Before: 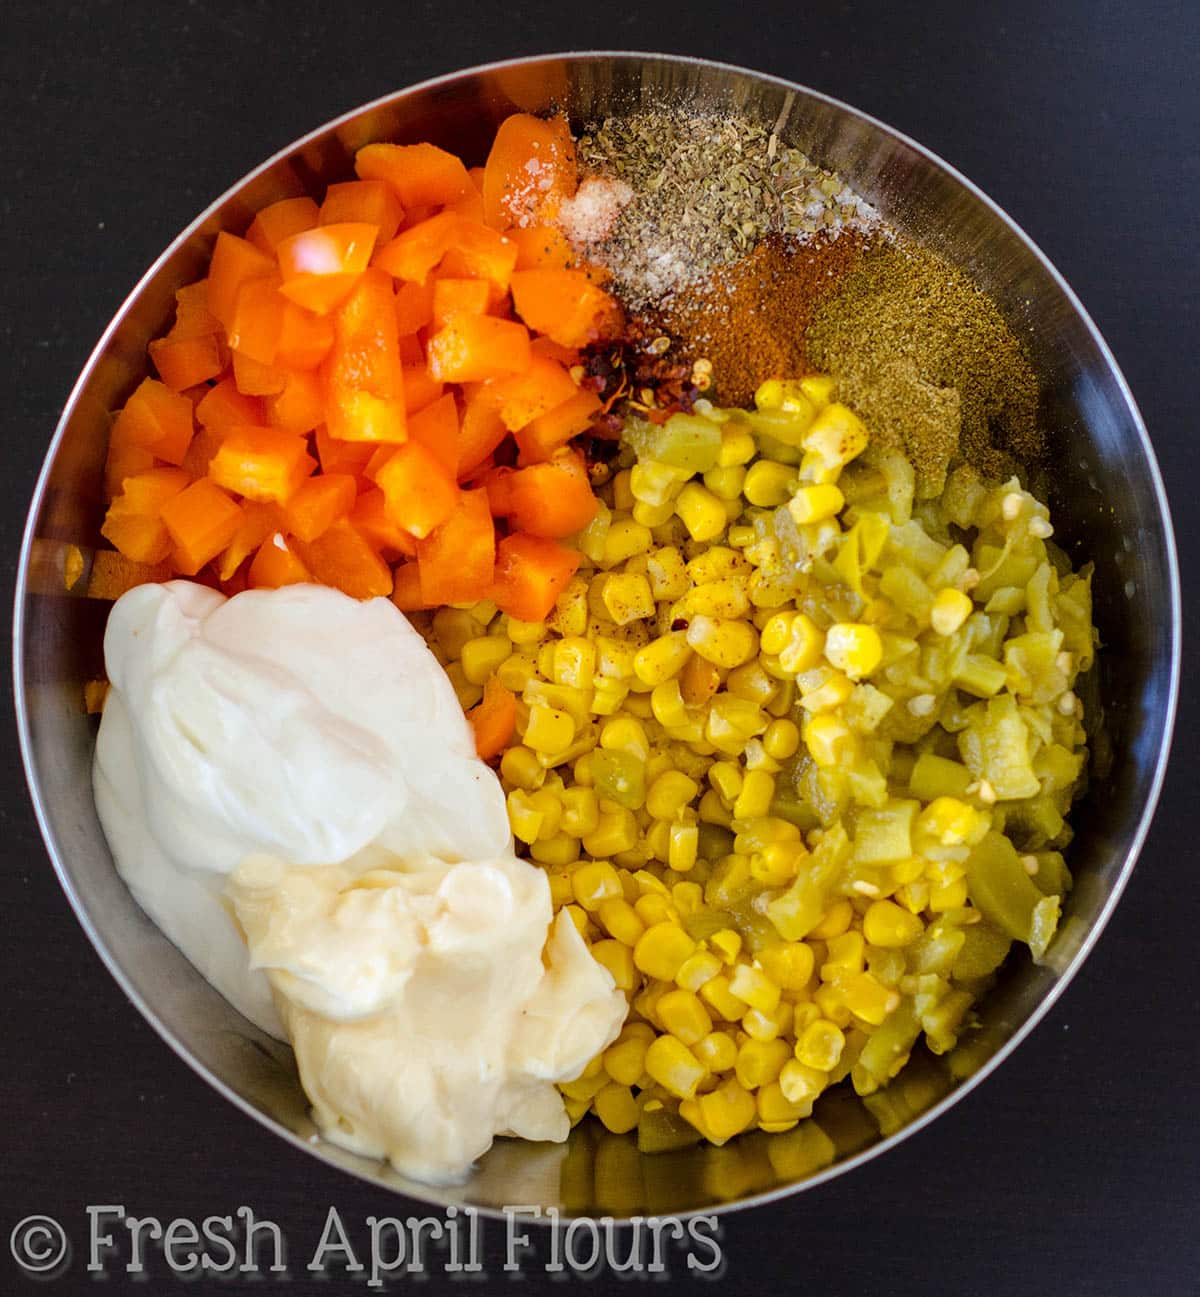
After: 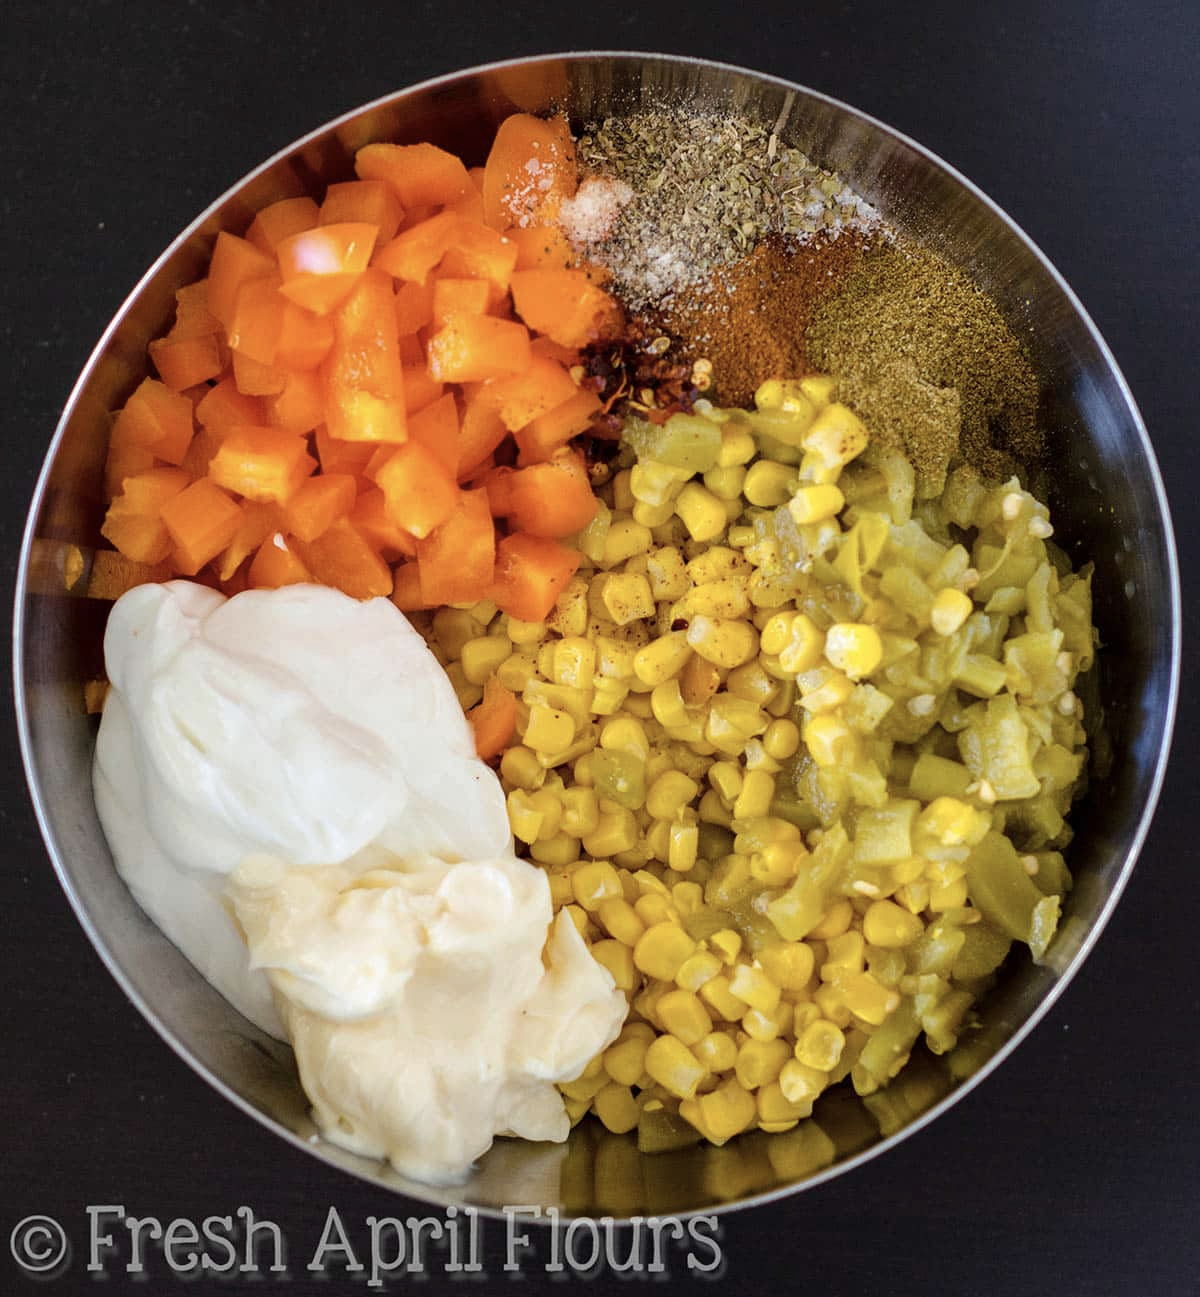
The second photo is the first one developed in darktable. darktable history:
contrast brightness saturation: contrast 0.057, brightness -0.01, saturation -0.216
